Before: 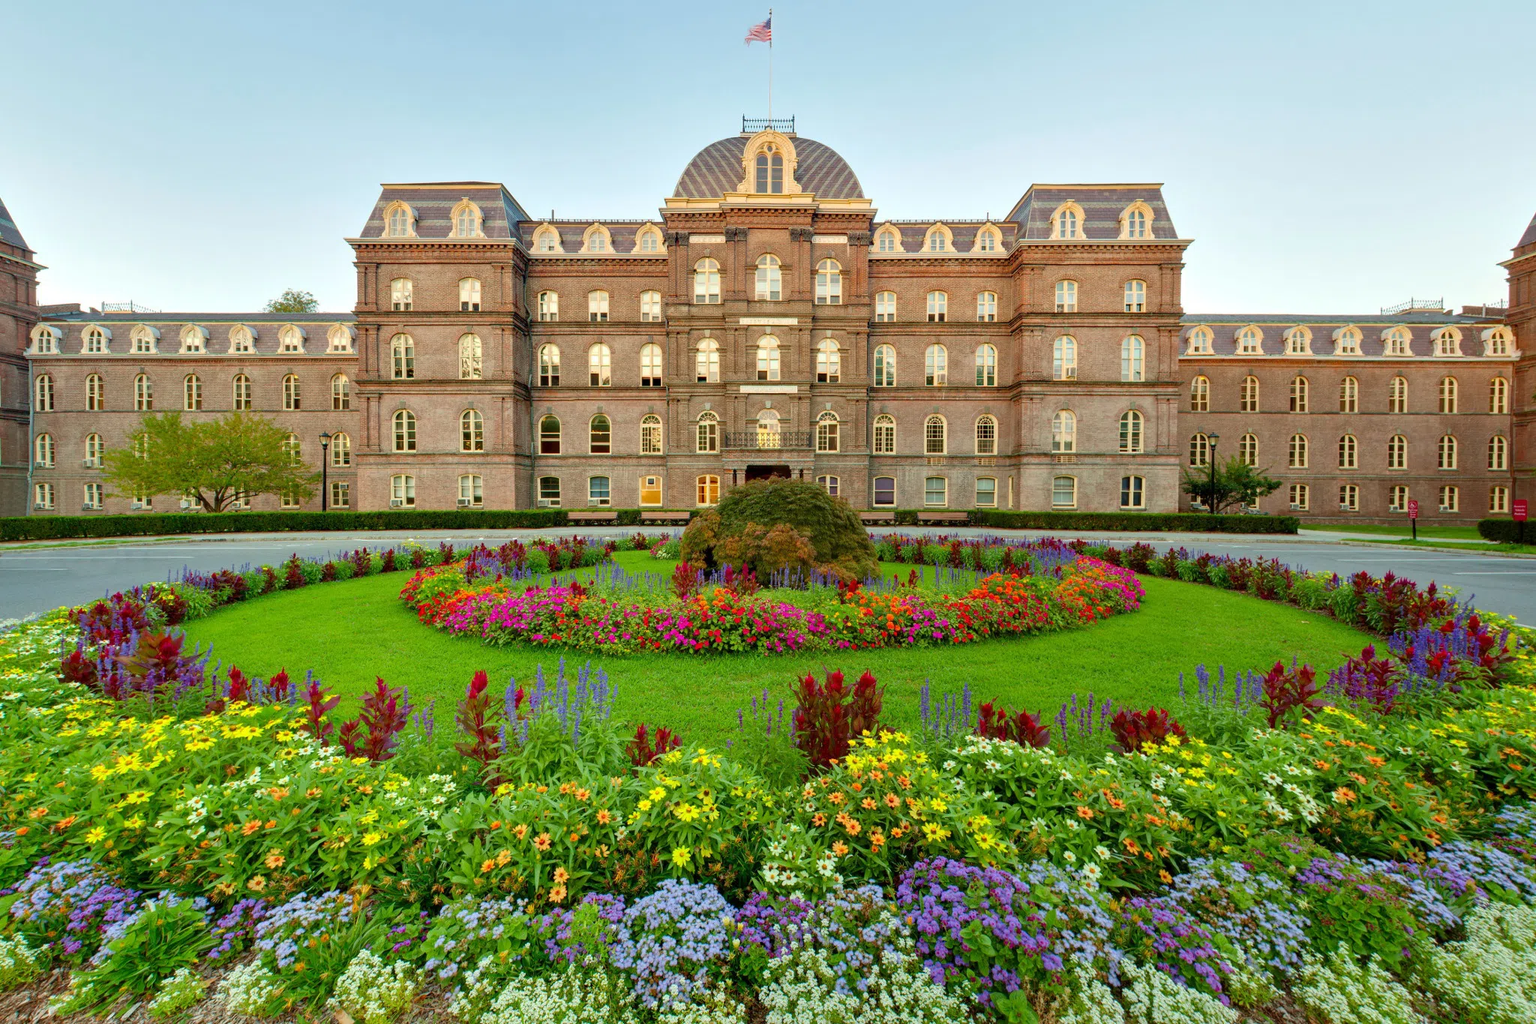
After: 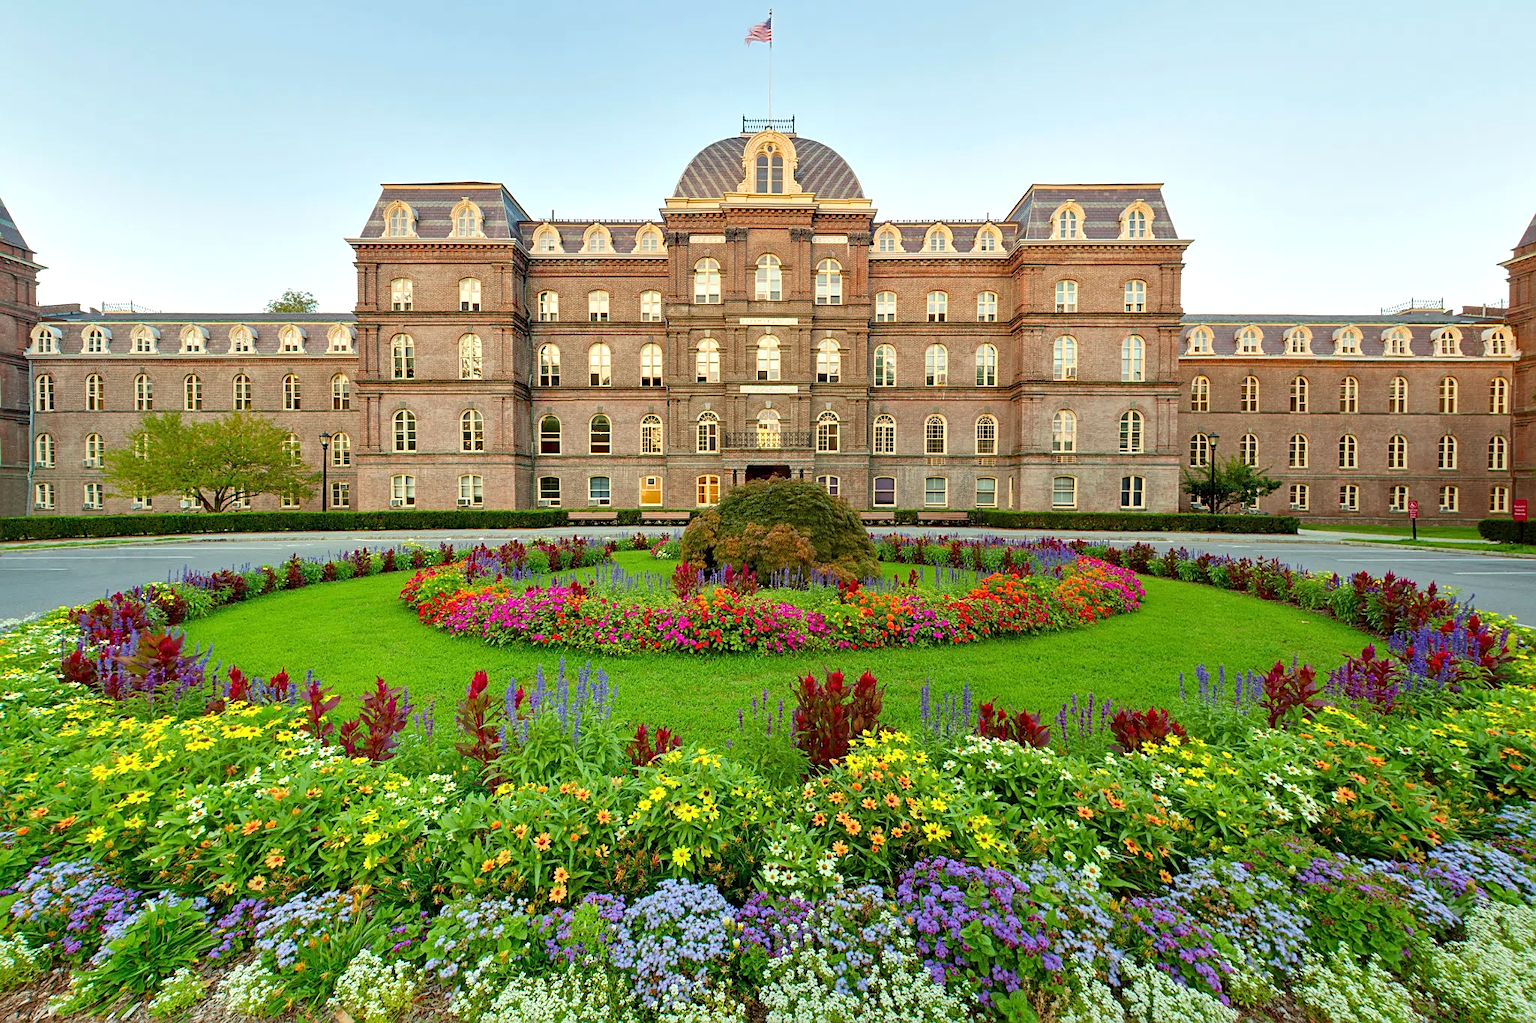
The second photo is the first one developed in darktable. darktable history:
sharpen: on, module defaults
exposure: exposure 0.178 EV, compensate exposure bias true, compensate highlight preservation false
